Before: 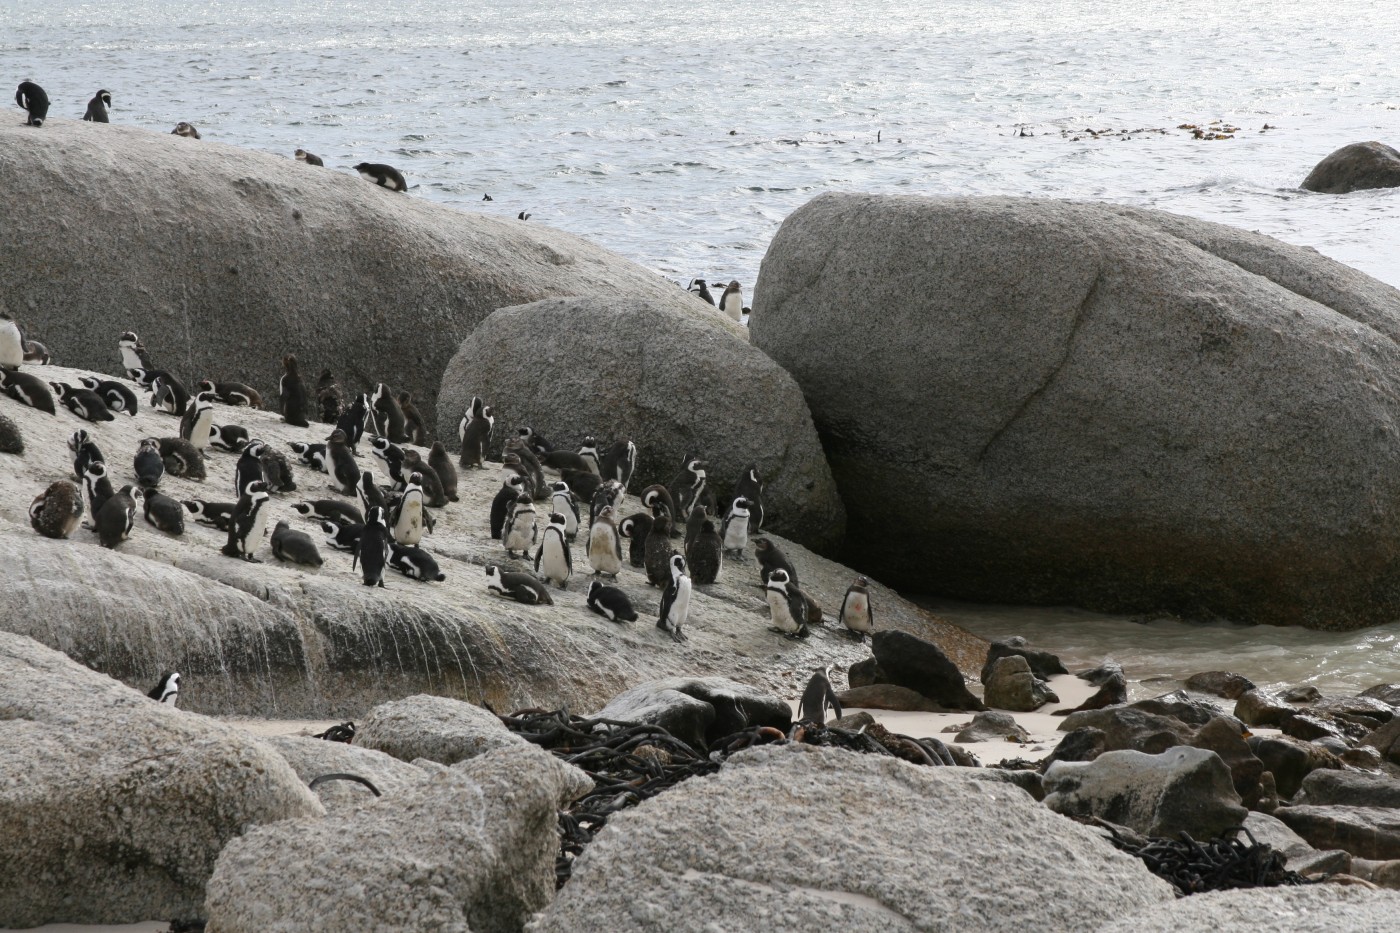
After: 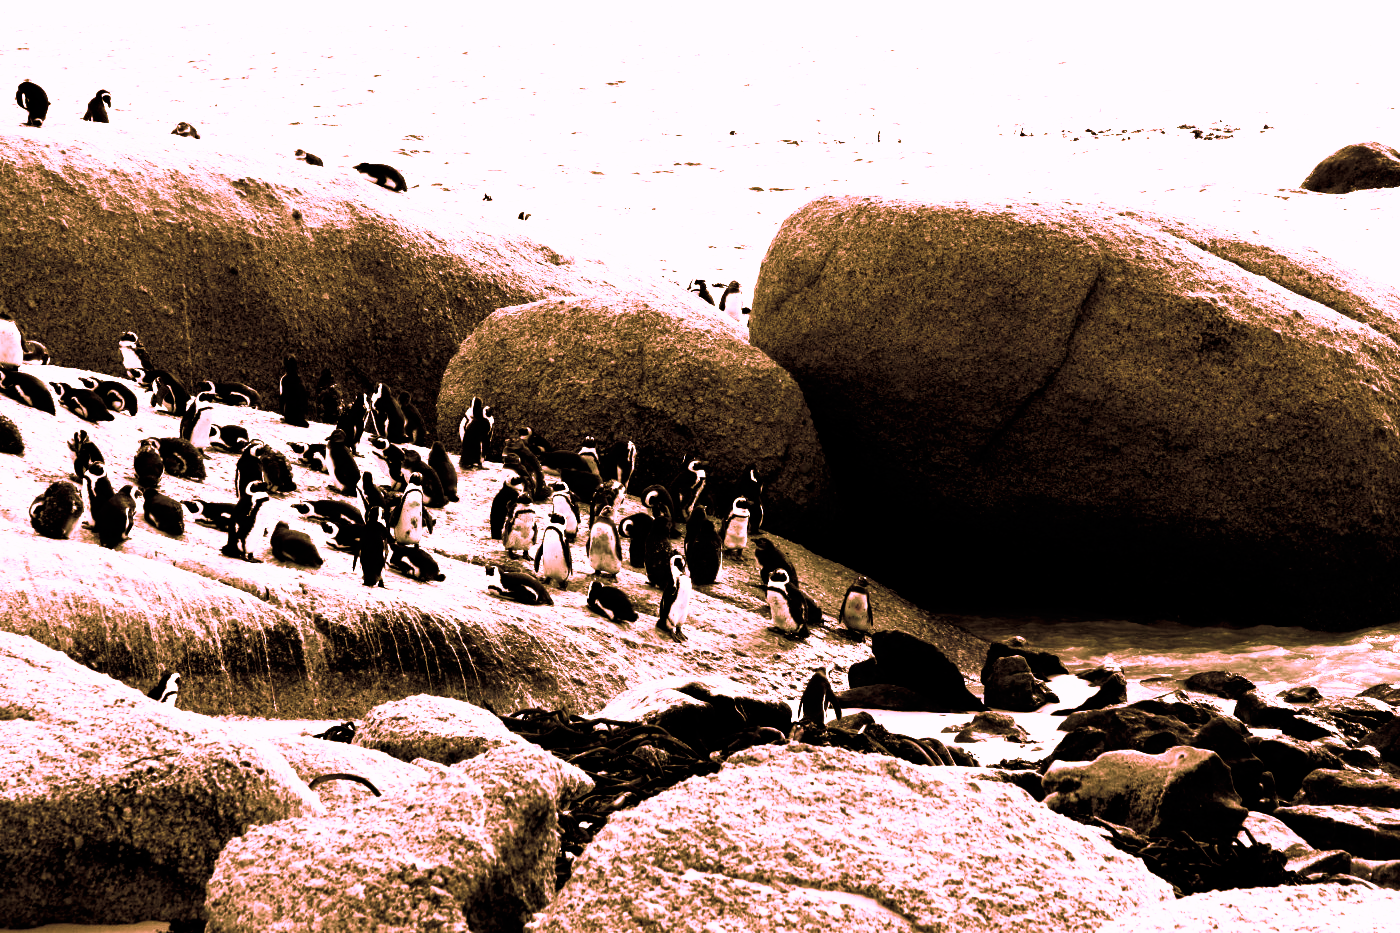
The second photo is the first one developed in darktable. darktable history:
tone curve: curves: ch0 [(0, 0) (0.003, 0) (0.011, 0) (0.025, 0) (0.044, 0.001) (0.069, 0.003) (0.1, 0.003) (0.136, 0.006) (0.177, 0.014) (0.224, 0.056) (0.277, 0.128) (0.335, 0.218) (0.399, 0.346) (0.468, 0.512) (0.543, 0.713) (0.623, 0.898) (0.709, 0.987) (0.801, 0.99) (0.898, 0.99) (1, 1)], preserve colors none
color look up table: target L [83.42, 83.38, 83.38, 83.42, 79.45, 79.45, 83.38, 62.07, 58.29, 55.91, 49.14, 30.39, 0, 200.2, 83.42, 93.49, 83.42, 74.65, 58.31, 53.7, 53.68, 53.55, 44.91, 44.03, 29.05, 26.27, 83.38, 83.35, 74.72, 60.29, 56.6, 55.44, 54.36, 53.03, 36.35, 32.46, 31.77, 30.91, 10.29, 93.52, 83.42, 83.38, 83.42, 83.38, 60.58, 58.3, 57.97, 55.94, 41.21], target a [60.08, 59.99, 59.99, 60.08, 72.61, 72.61, 59.99, 4.405, 10.06, 14.31, 10.14, 5.777, 0, 0, 60.08, 24.02, 60.08, 54.03, 10.69, 16.26, 15.3, 14.81, 9.113, 10.27, 7.793, 6.743, 59.99, 58.67, 54.93, 6.78, 13.96, 15.61, 15.76, 15.19, 7.06, 6.115, 6.692, 6.324, 4.274, 24.1, 60.08, 59.99, 60.08, 59.99, 6.576, 10.66, 10.23, 14.4, 8.433], target b [-29.57, -29.13, -29.13, -29.57, -19.48, -19.48, -29.13, 5.67, 11.52, 13.16, 13.21, 8.62, 0, 0, -29.57, -11.78, -29.57, 11.41, 11.56, 13.8, 14.39, 13.76, 11.08, 12.39, 8.804, 5.923, -29.13, -12.95, -0.076, 8.952, 12.14, 13.1, 13.93, 13.99, 9.376, 9.358, 10.45, 9.352, 1.624, -12.23, -29.57, -29.13, -29.57, -29.13, 8.024, 11.72, 11.73, 13.56, 10.78], num patches 49
